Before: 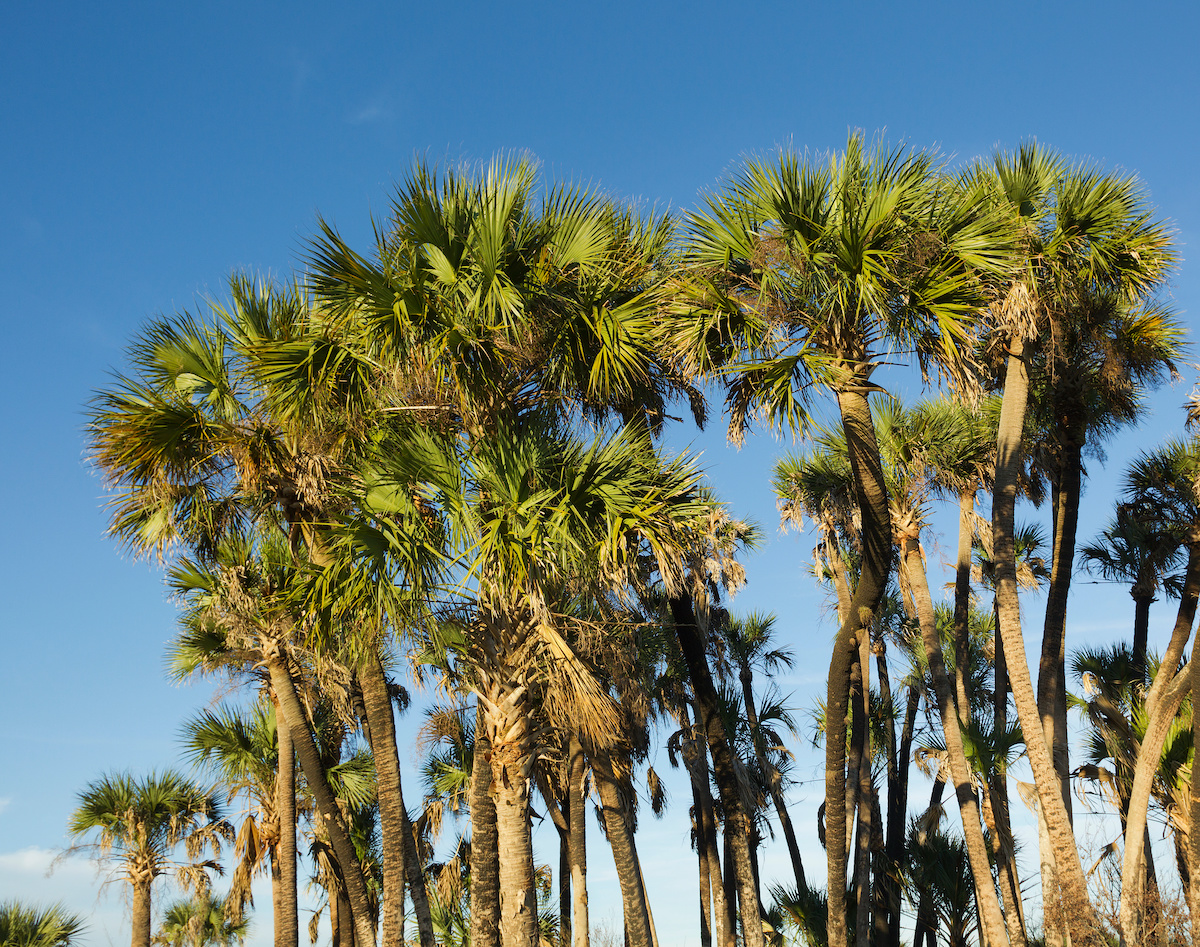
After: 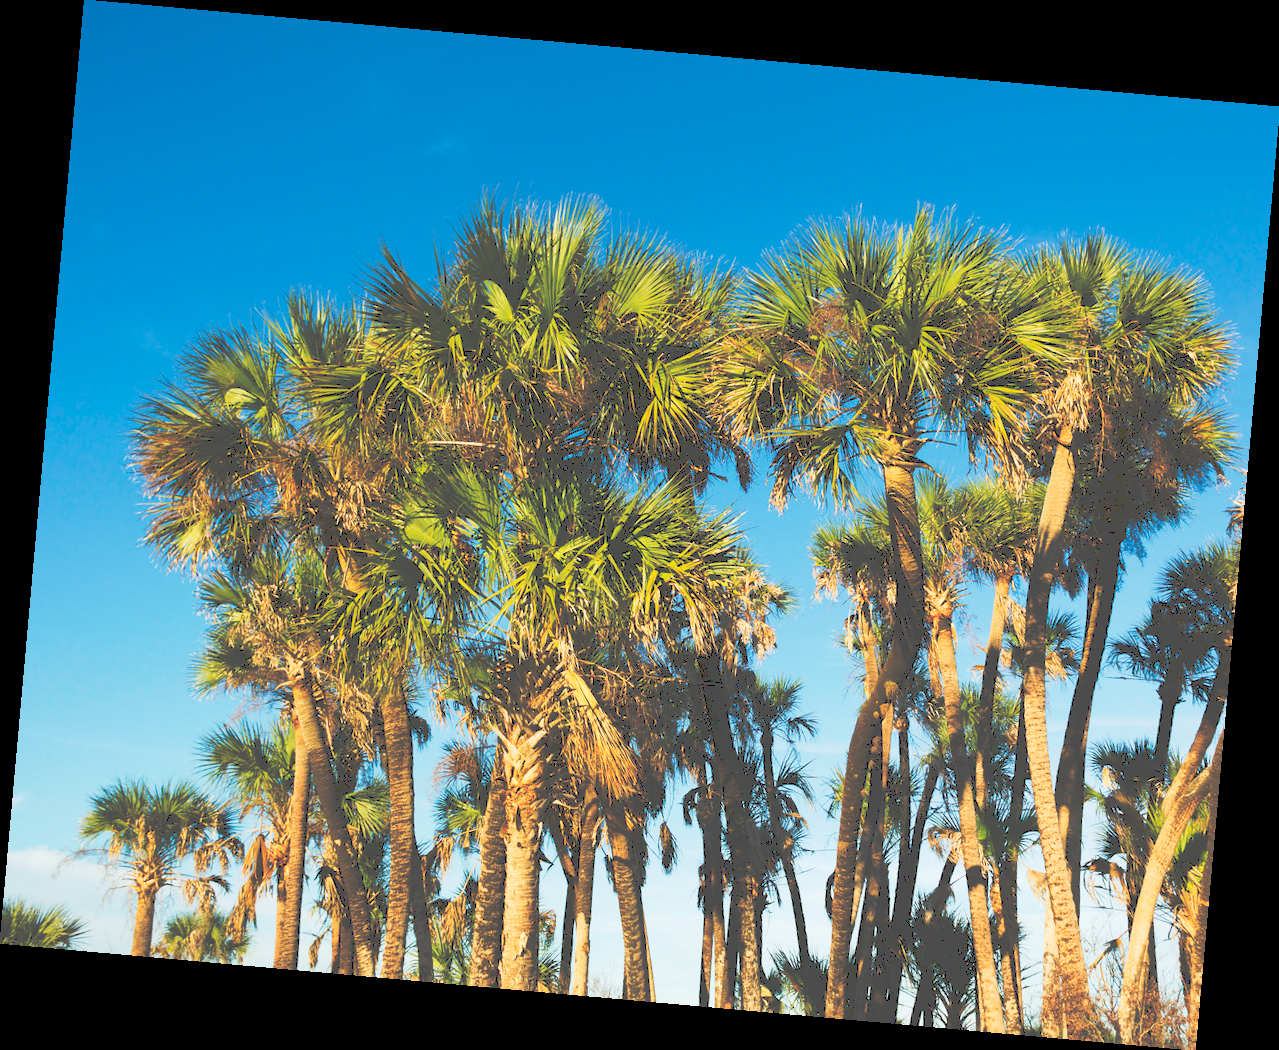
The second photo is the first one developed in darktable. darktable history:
rotate and perspective: rotation 5.12°, automatic cropping off
tone curve: curves: ch0 [(0, 0) (0.003, 0.319) (0.011, 0.319) (0.025, 0.323) (0.044, 0.323) (0.069, 0.327) (0.1, 0.33) (0.136, 0.338) (0.177, 0.348) (0.224, 0.361) (0.277, 0.374) (0.335, 0.398) (0.399, 0.444) (0.468, 0.516) (0.543, 0.595) (0.623, 0.694) (0.709, 0.793) (0.801, 0.883) (0.898, 0.942) (1, 1)], preserve colors none
